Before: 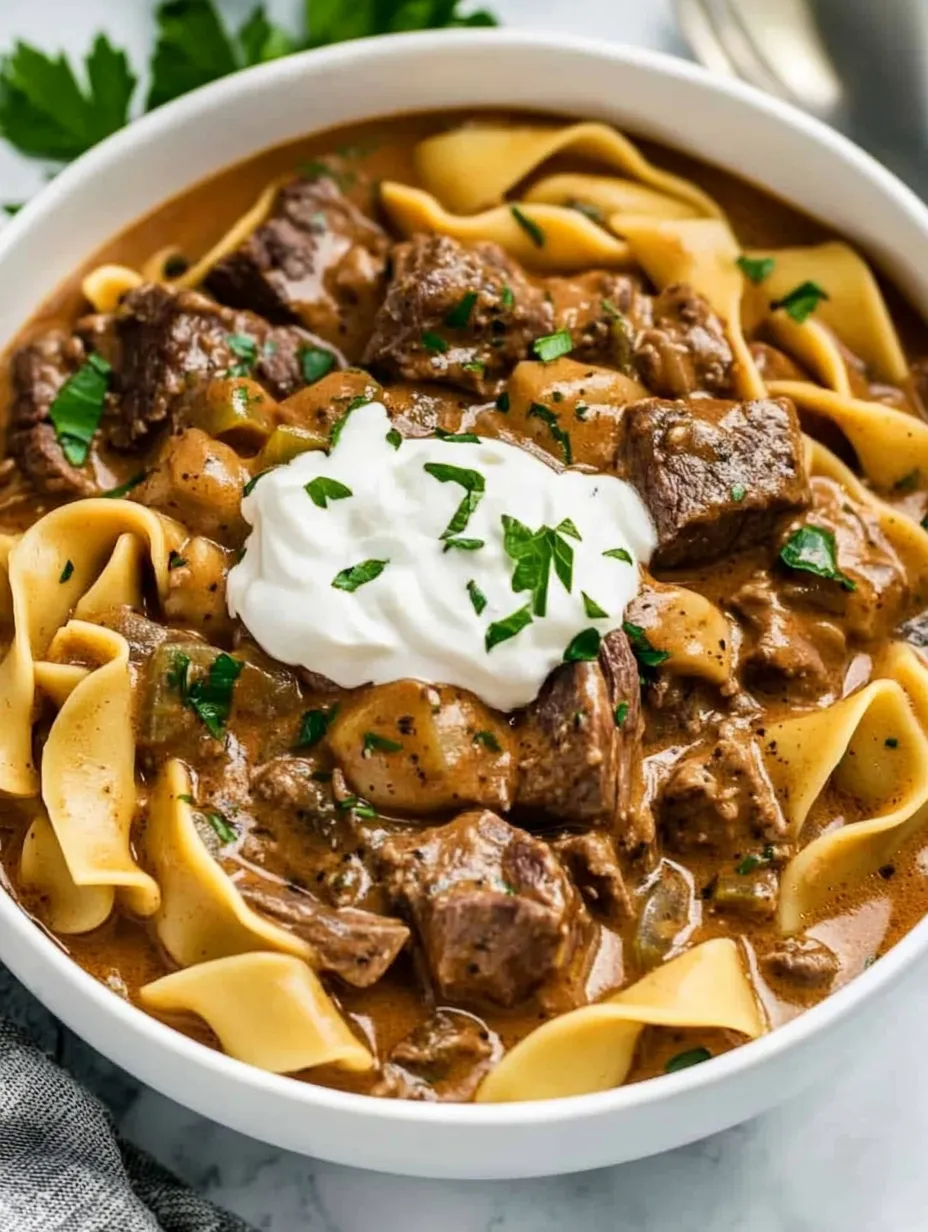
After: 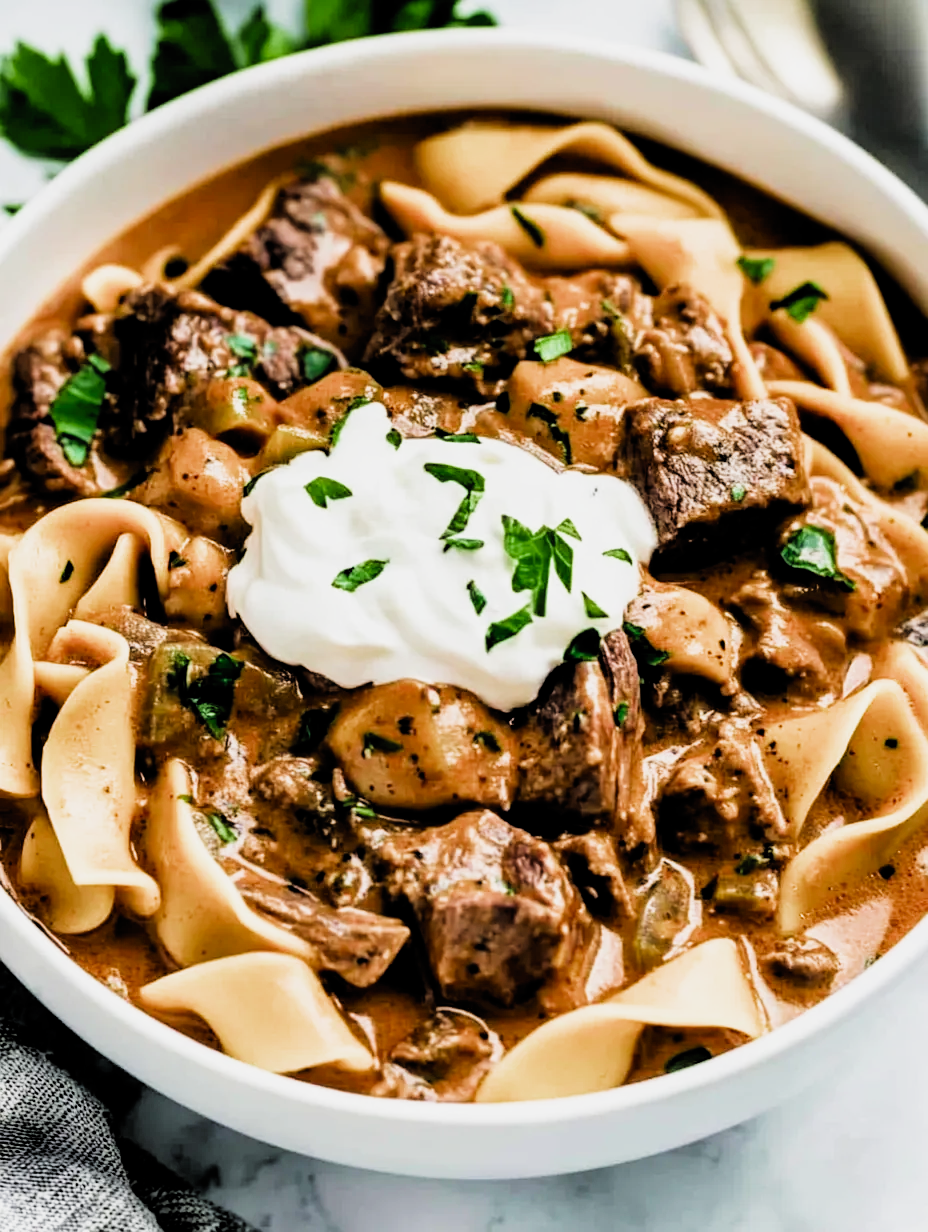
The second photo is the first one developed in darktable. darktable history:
tone curve: curves: ch0 [(0, 0) (0.091, 0.077) (0.517, 0.574) (0.745, 0.82) (0.844, 0.908) (0.909, 0.942) (1, 0.973)]; ch1 [(0, 0) (0.437, 0.404) (0.5, 0.5) (0.534, 0.546) (0.58, 0.603) (0.616, 0.649) (1, 1)]; ch2 [(0, 0) (0.442, 0.415) (0.5, 0.5) (0.535, 0.547) (0.585, 0.62) (1, 1)], color space Lab, independent channels, preserve colors none
filmic rgb: black relative exposure -3.71 EV, white relative exposure 2.75 EV, threshold 5.94 EV, dynamic range scaling -5.8%, hardness 3.05, add noise in highlights 0.001, color science v3 (2019), use custom middle-gray values true, contrast in highlights soft, enable highlight reconstruction true
